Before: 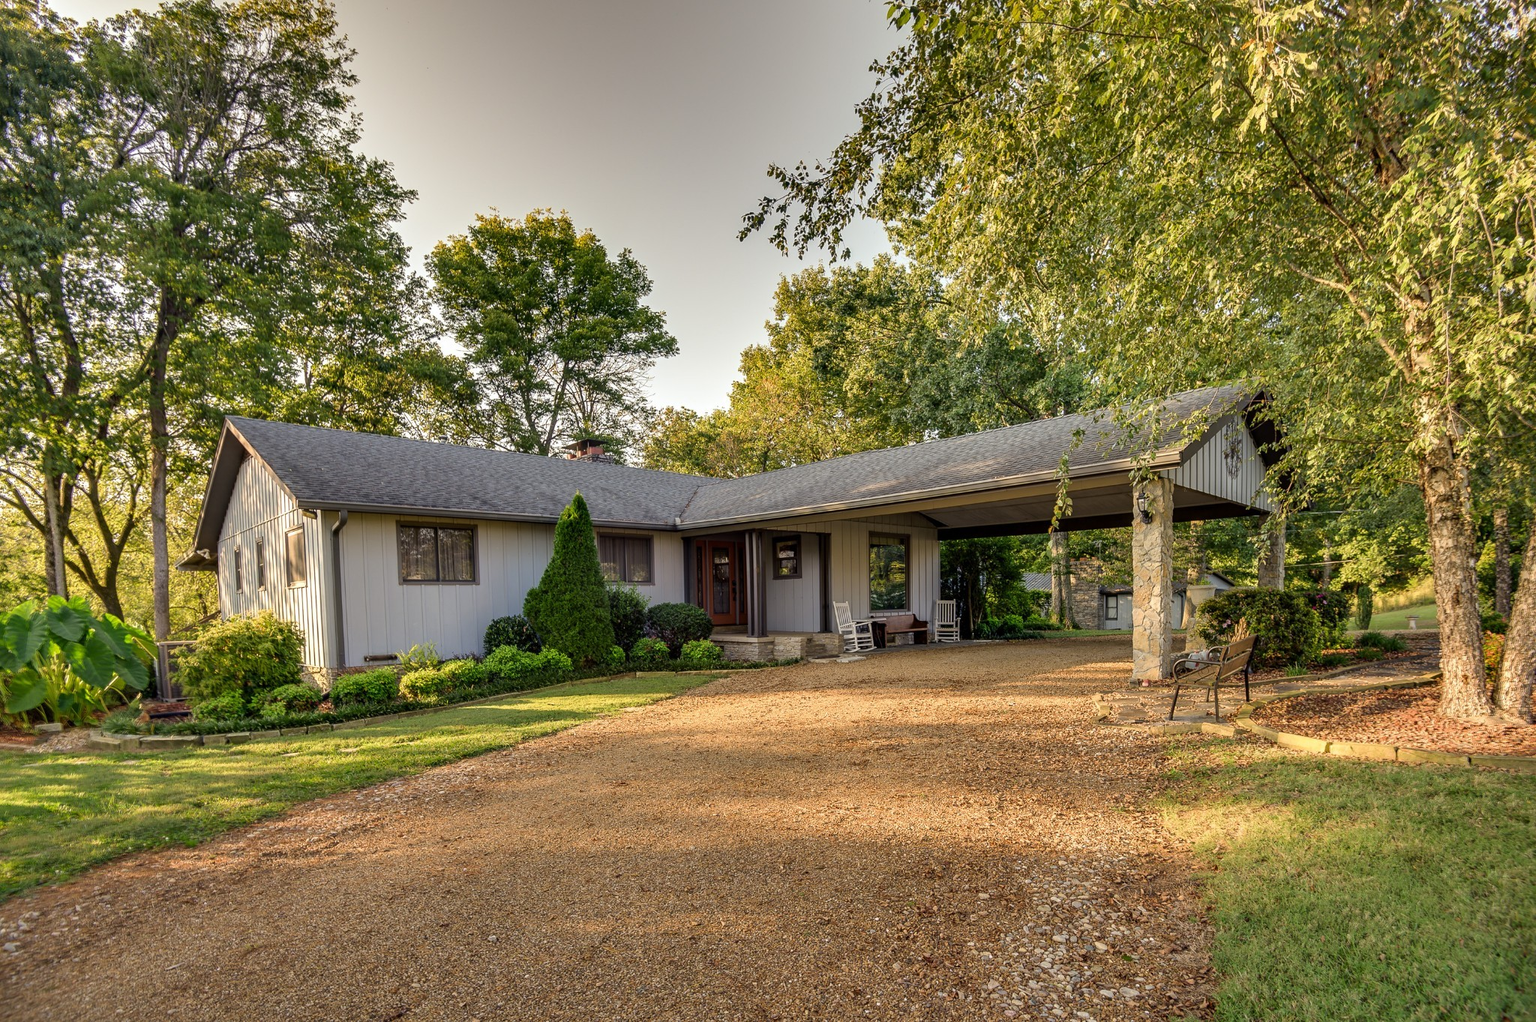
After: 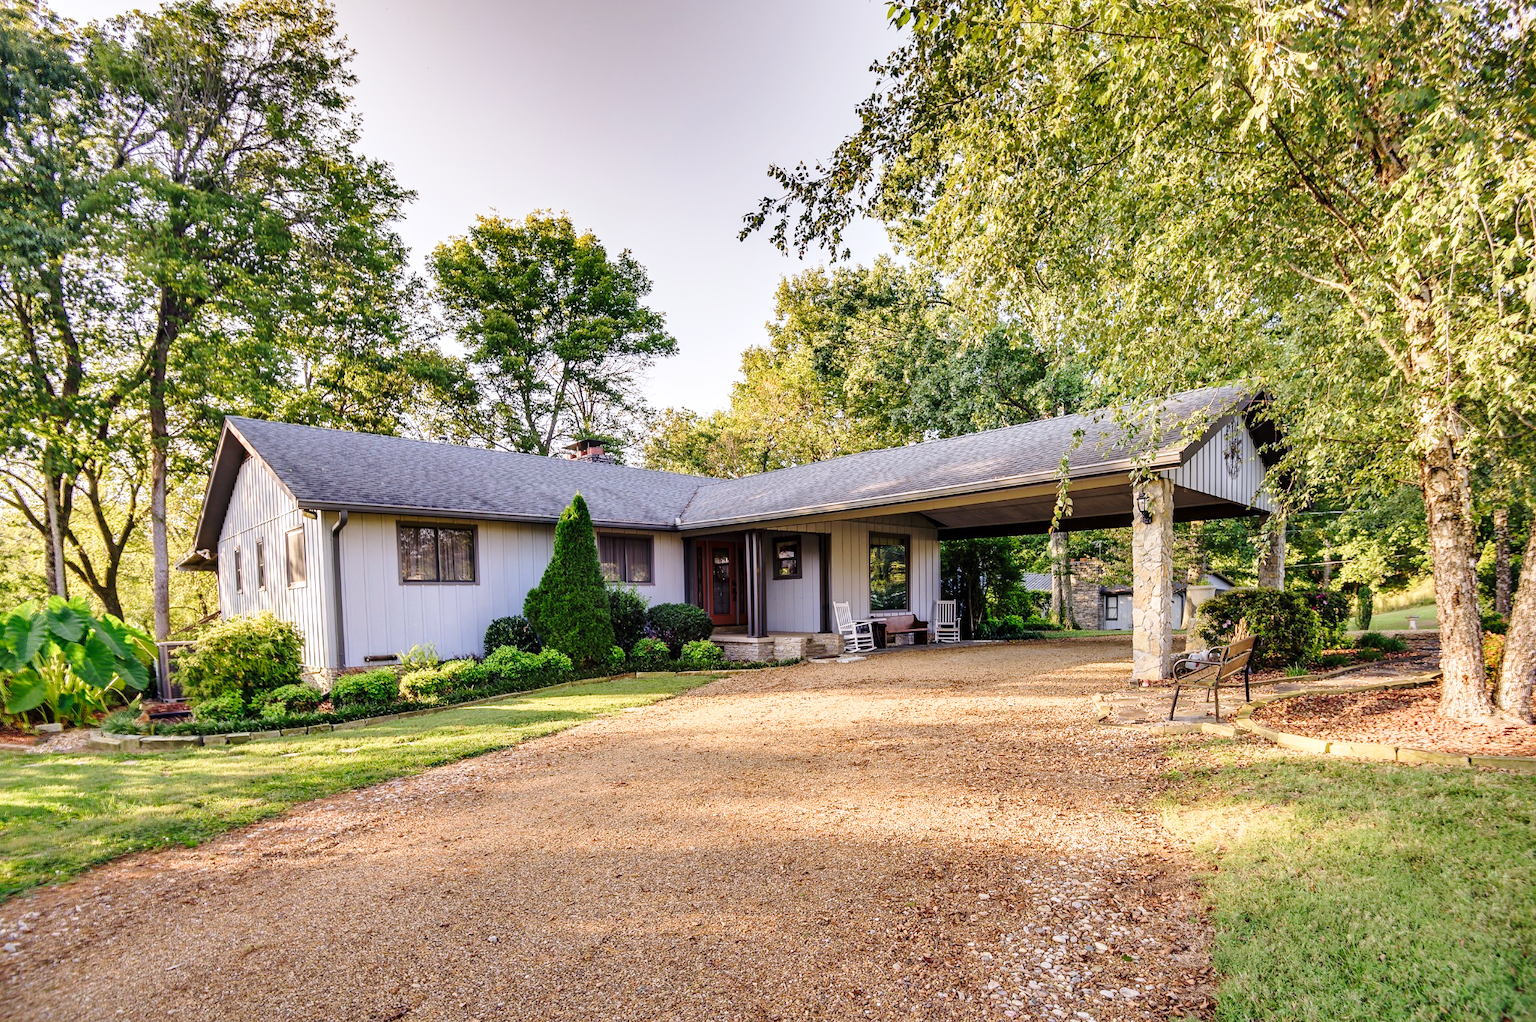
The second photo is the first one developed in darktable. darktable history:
color calibration: illuminant as shot in camera, x 0.363, y 0.385, temperature 4528.04 K
base curve: curves: ch0 [(0, 0) (0.028, 0.03) (0.121, 0.232) (0.46, 0.748) (0.859, 0.968) (1, 1)], preserve colors none
